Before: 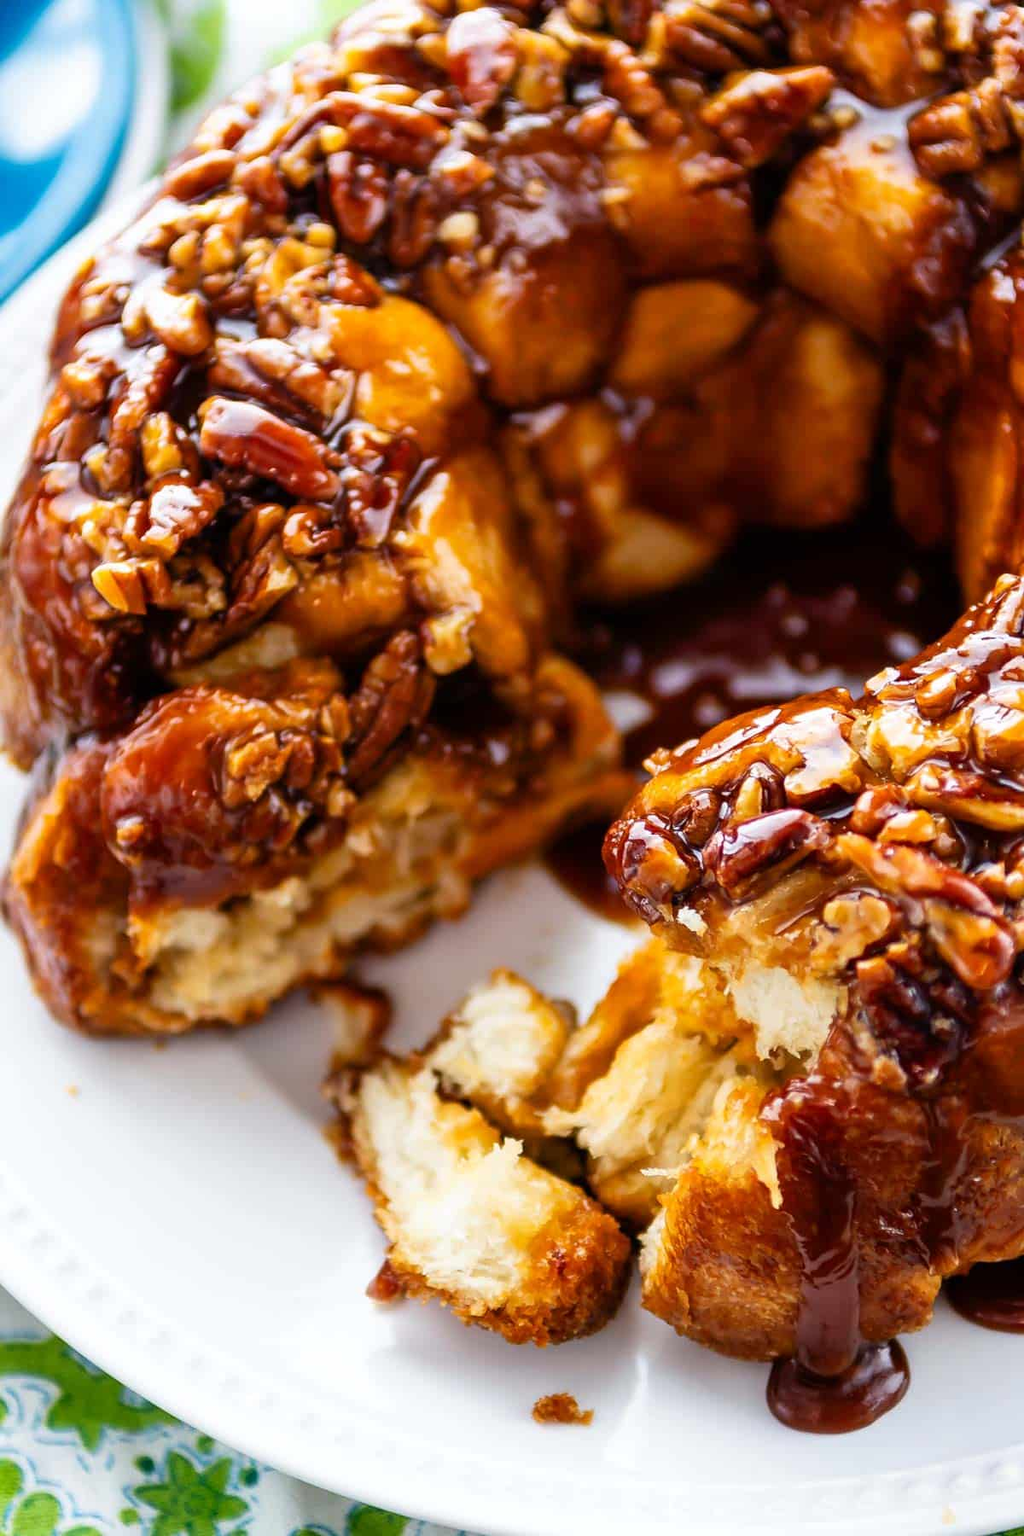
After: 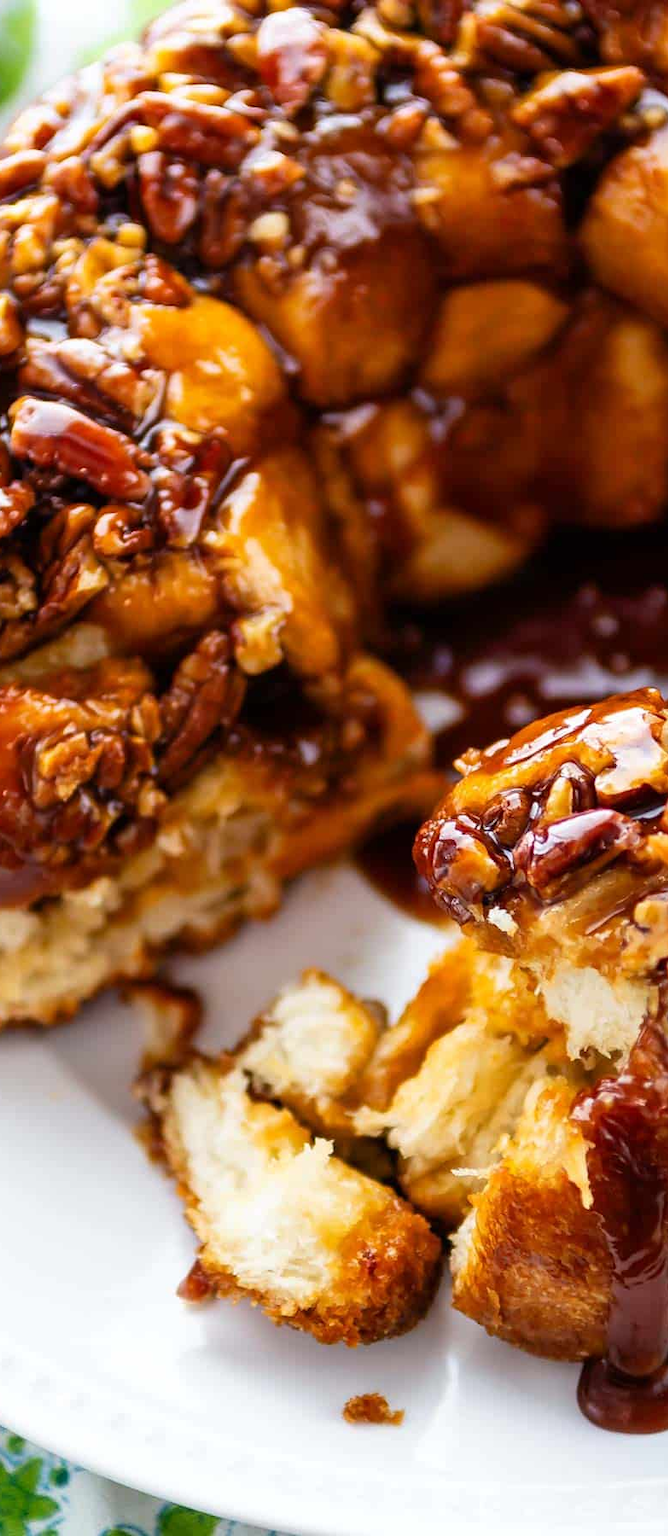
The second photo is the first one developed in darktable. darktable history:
crop and rotate: left 18.561%, right 16.171%
